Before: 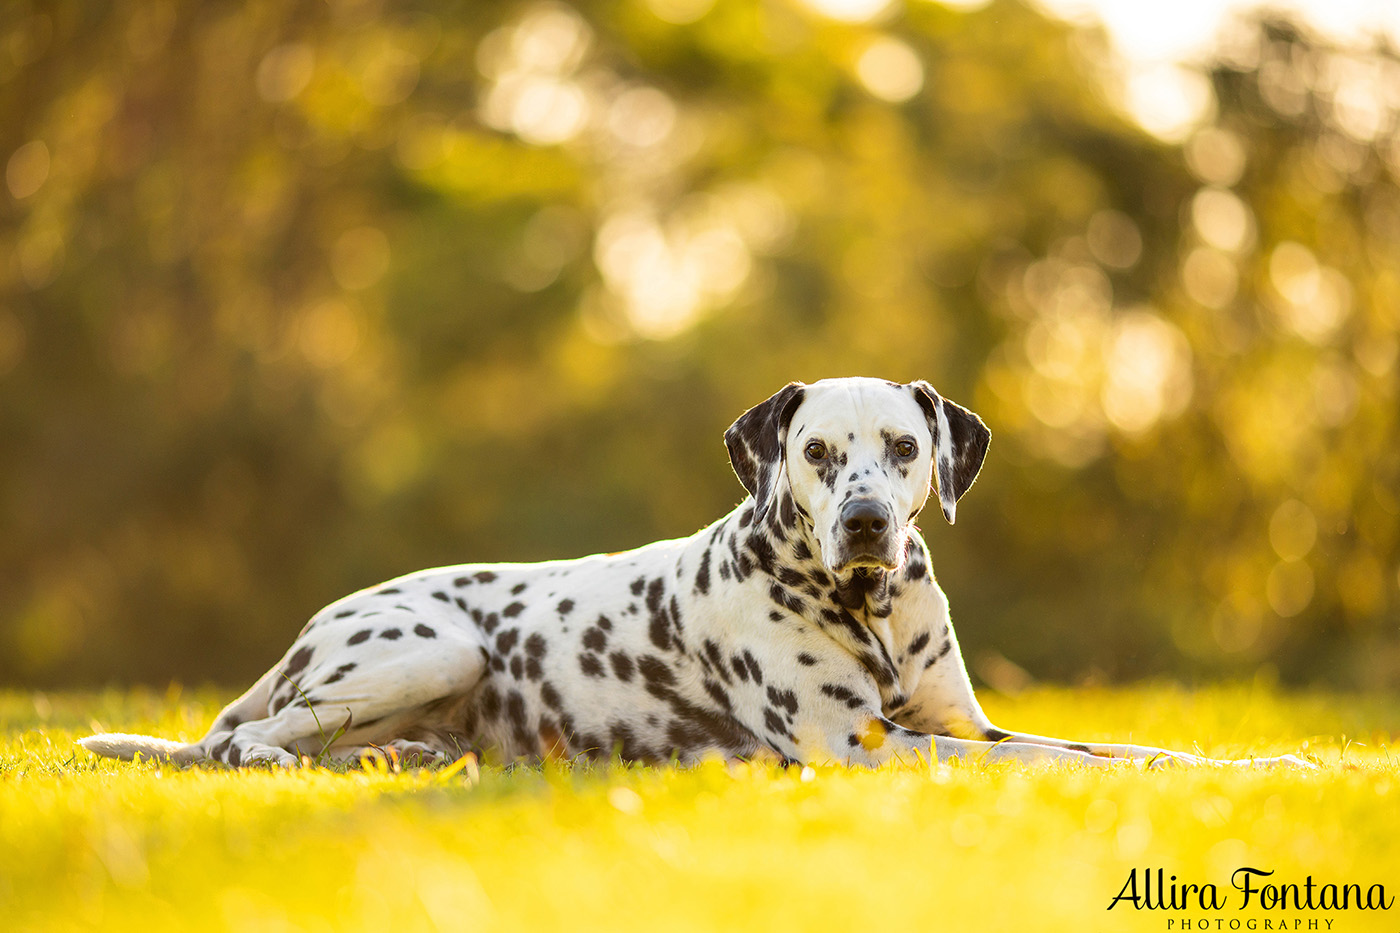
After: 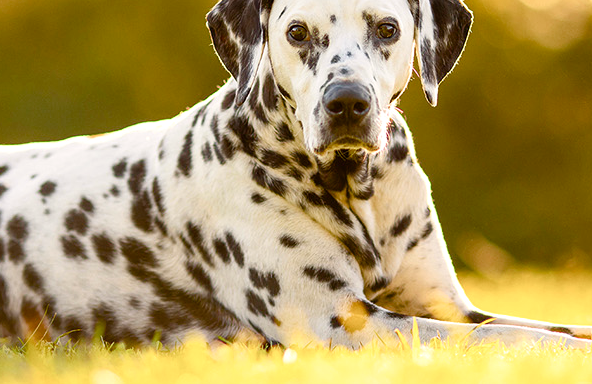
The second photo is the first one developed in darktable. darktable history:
color balance rgb: highlights gain › chroma 1.019%, highlights gain › hue 52.91°, perceptual saturation grading › global saturation 25.191%, perceptual saturation grading › highlights -50.59%, perceptual saturation grading › shadows 31.044%, global vibrance 20%
crop: left 37.067%, top 44.905%, right 20.583%, bottom 13.834%
shadows and highlights: shadows -11.93, white point adjustment 4.16, highlights 27.49
